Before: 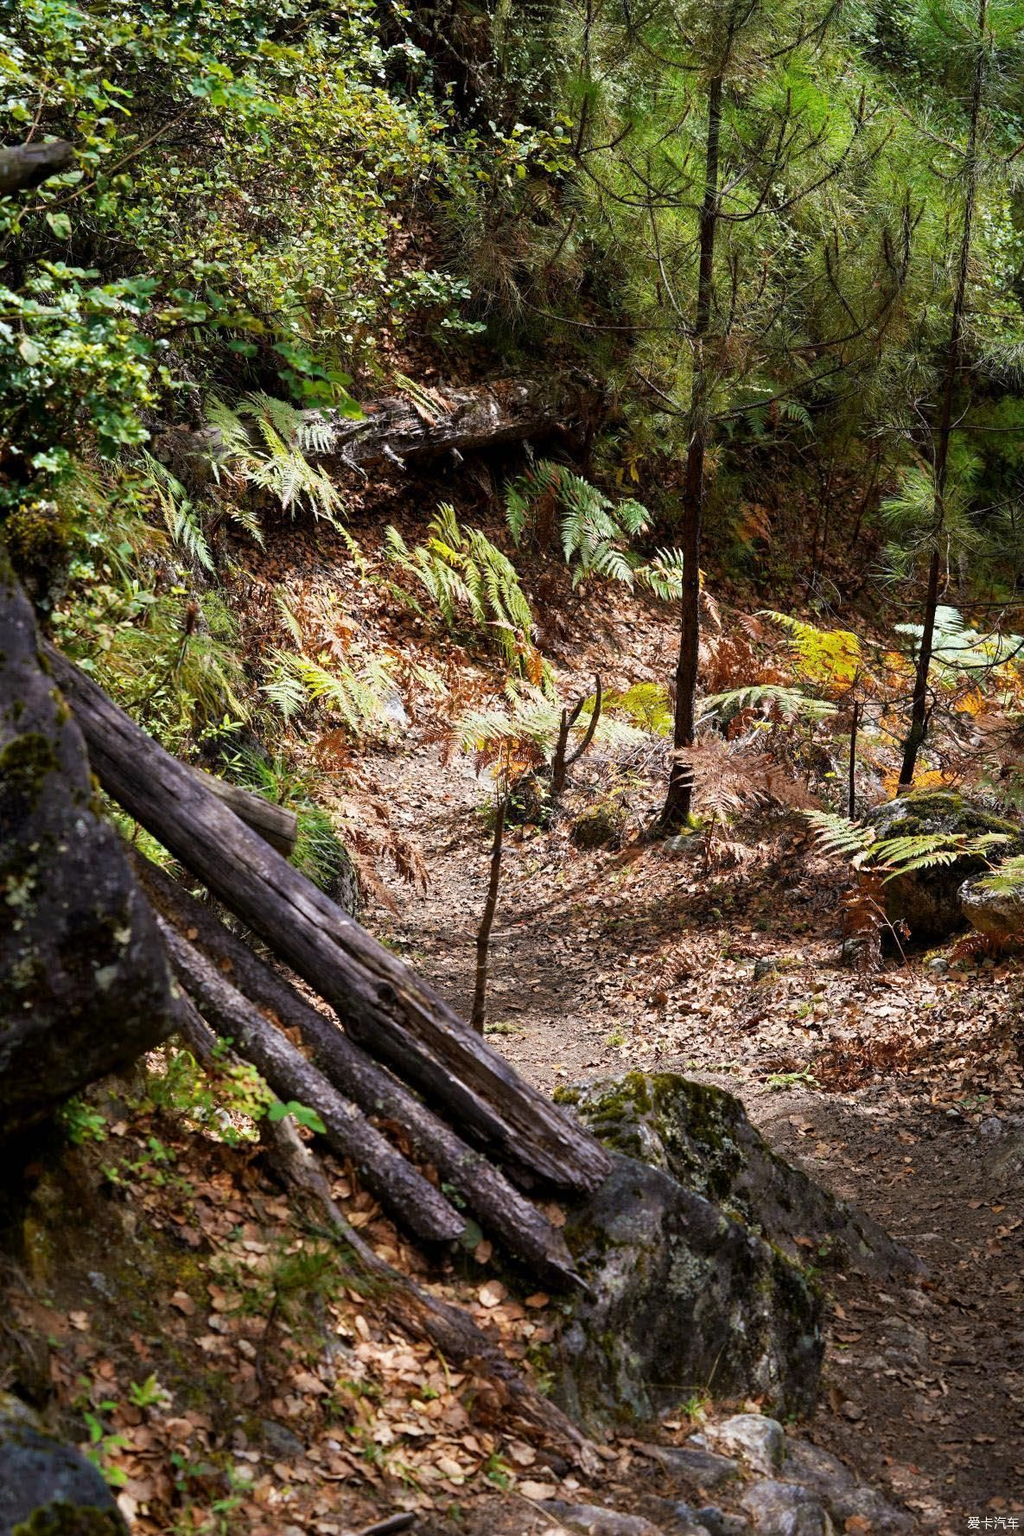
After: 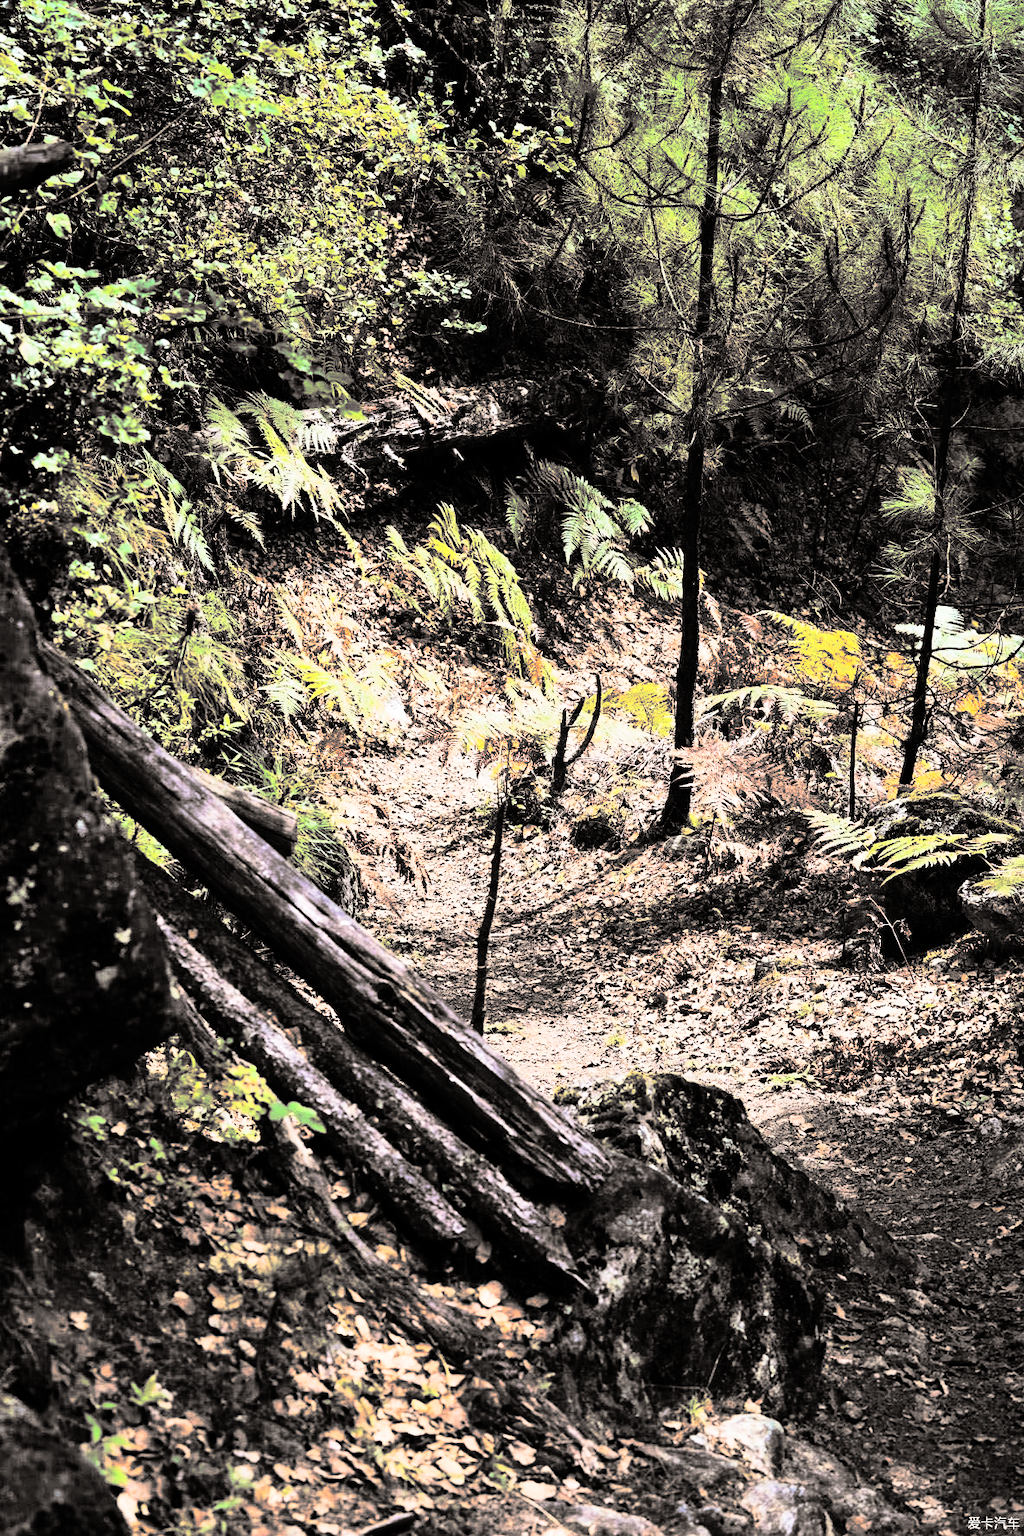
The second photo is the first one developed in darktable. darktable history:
white balance: emerald 1
rgb curve: curves: ch0 [(0, 0) (0.21, 0.15) (0.24, 0.21) (0.5, 0.75) (0.75, 0.96) (0.89, 0.99) (1, 1)]; ch1 [(0, 0.02) (0.21, 0.13) (0.25, 0.2) (0.5, 0.67) (0.75, 0.9) (0.89, 0.97) (1, 1)]; ch2 [(0, 0.02) (0.21, 0.13) (0.25, 0.2) (0.5, 0.67) (0.75, 0.9) (0.89, 0.97) (1, 1)], compensate middle gray true
split-toning: shadows › hue 26°, shadows › saturation 0.09, highlights › hue 40°, highlights › saturation 0.18, balance -63, compress 0%
